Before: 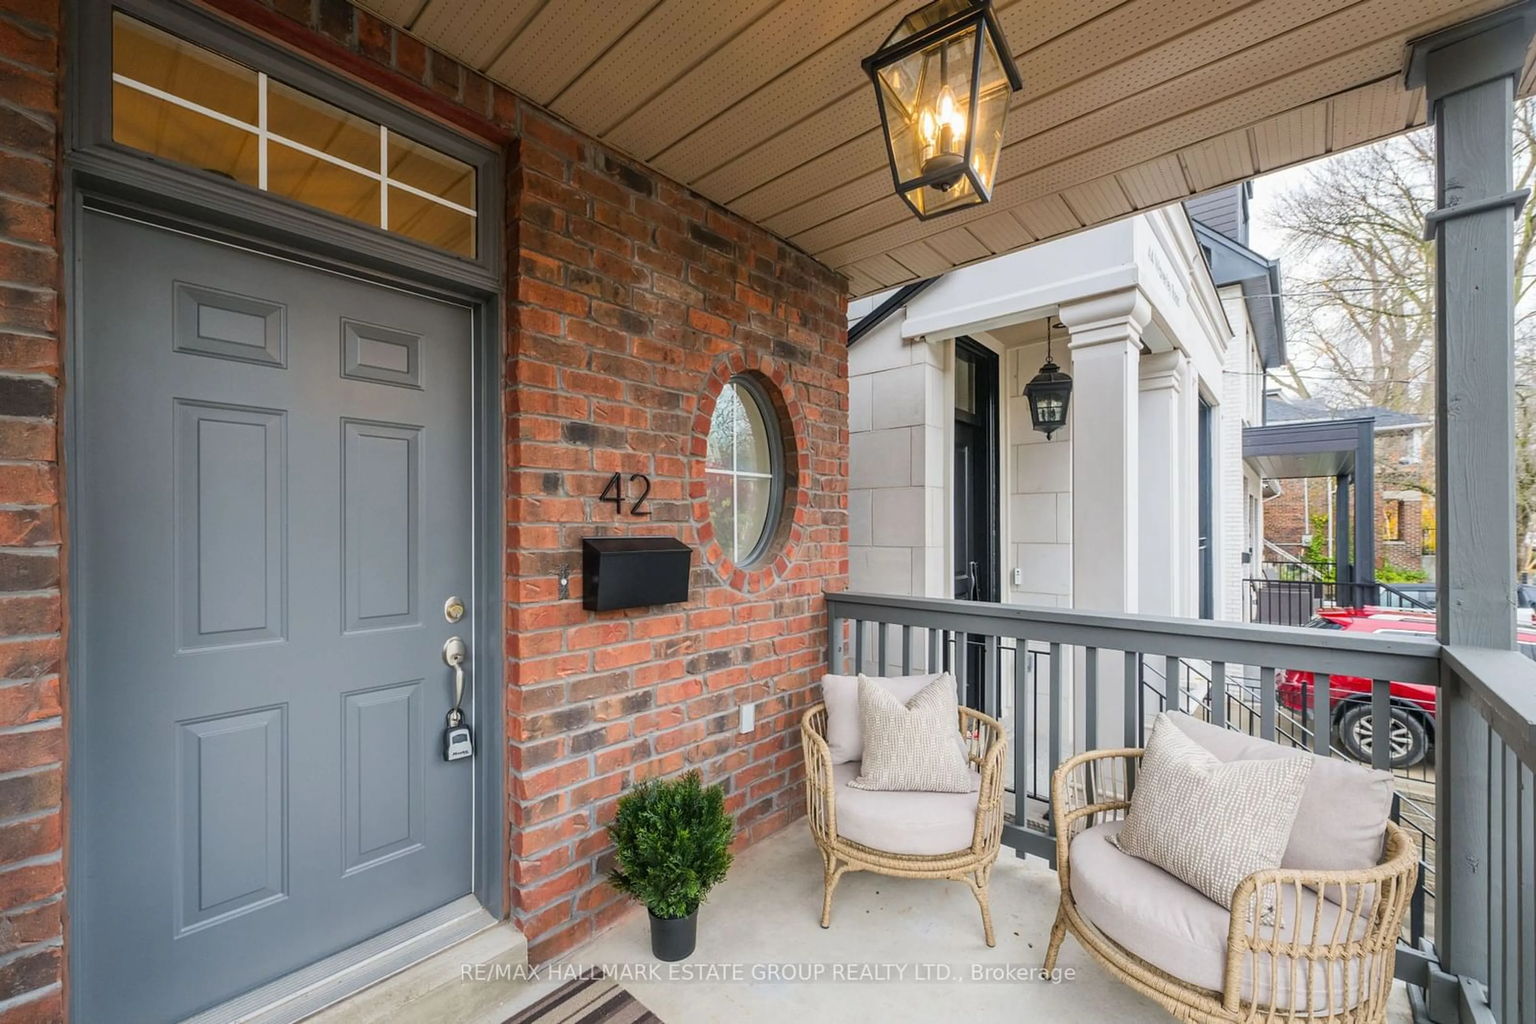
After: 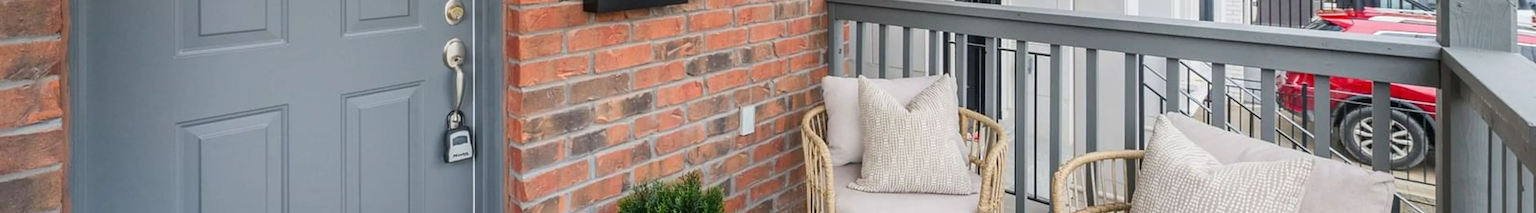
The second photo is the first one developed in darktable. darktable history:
crop and rotate: top 58.508%, bottom 20.653%
